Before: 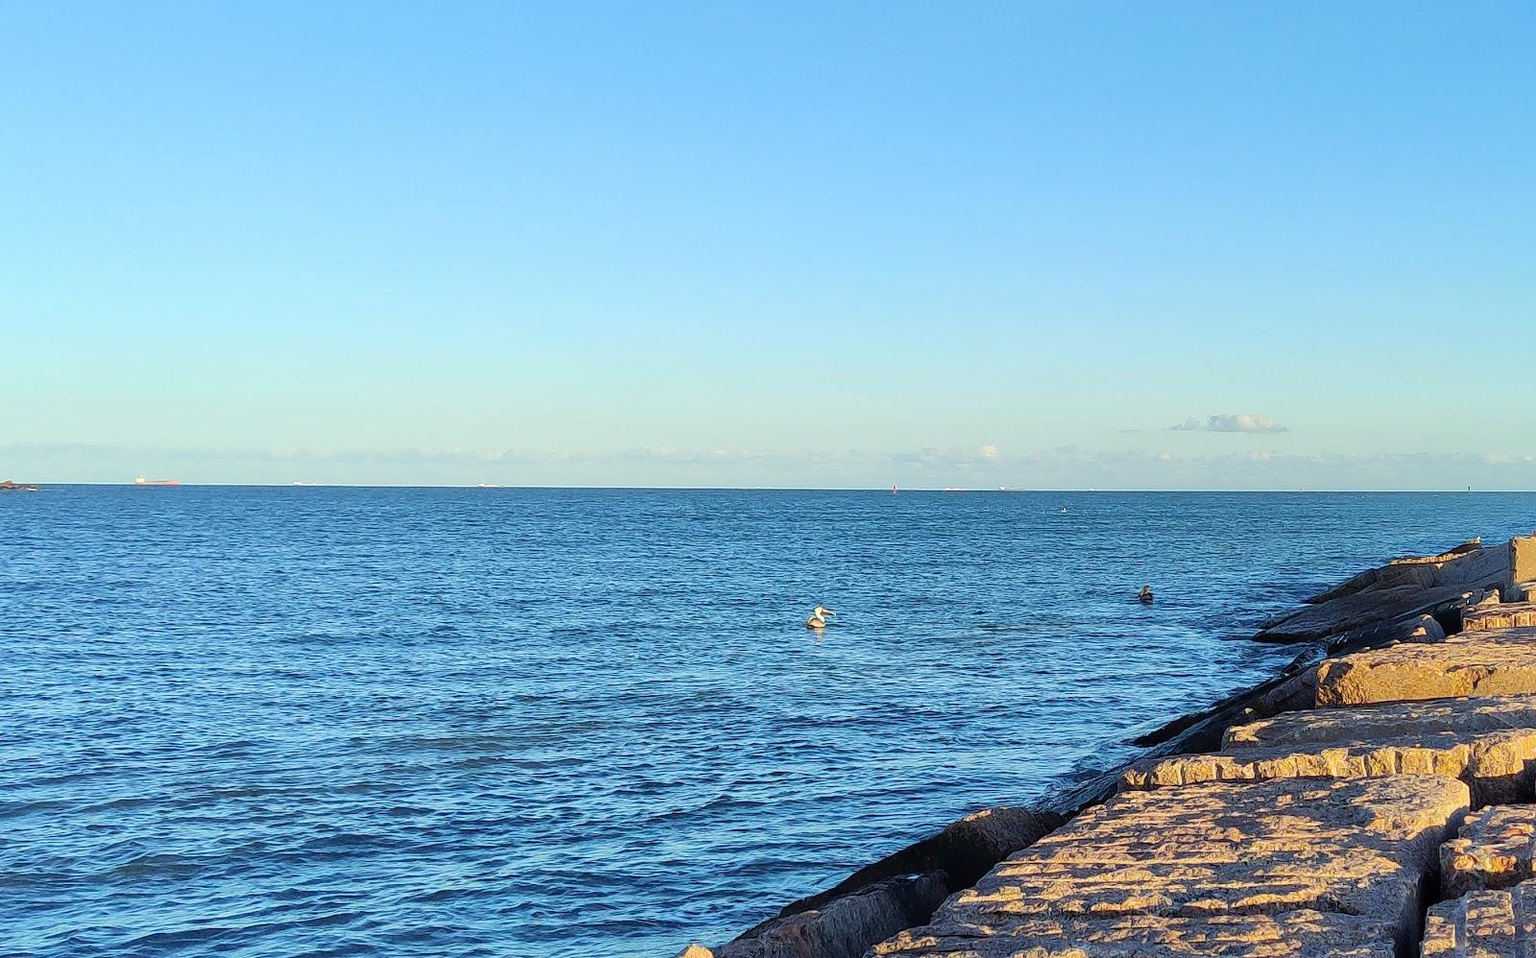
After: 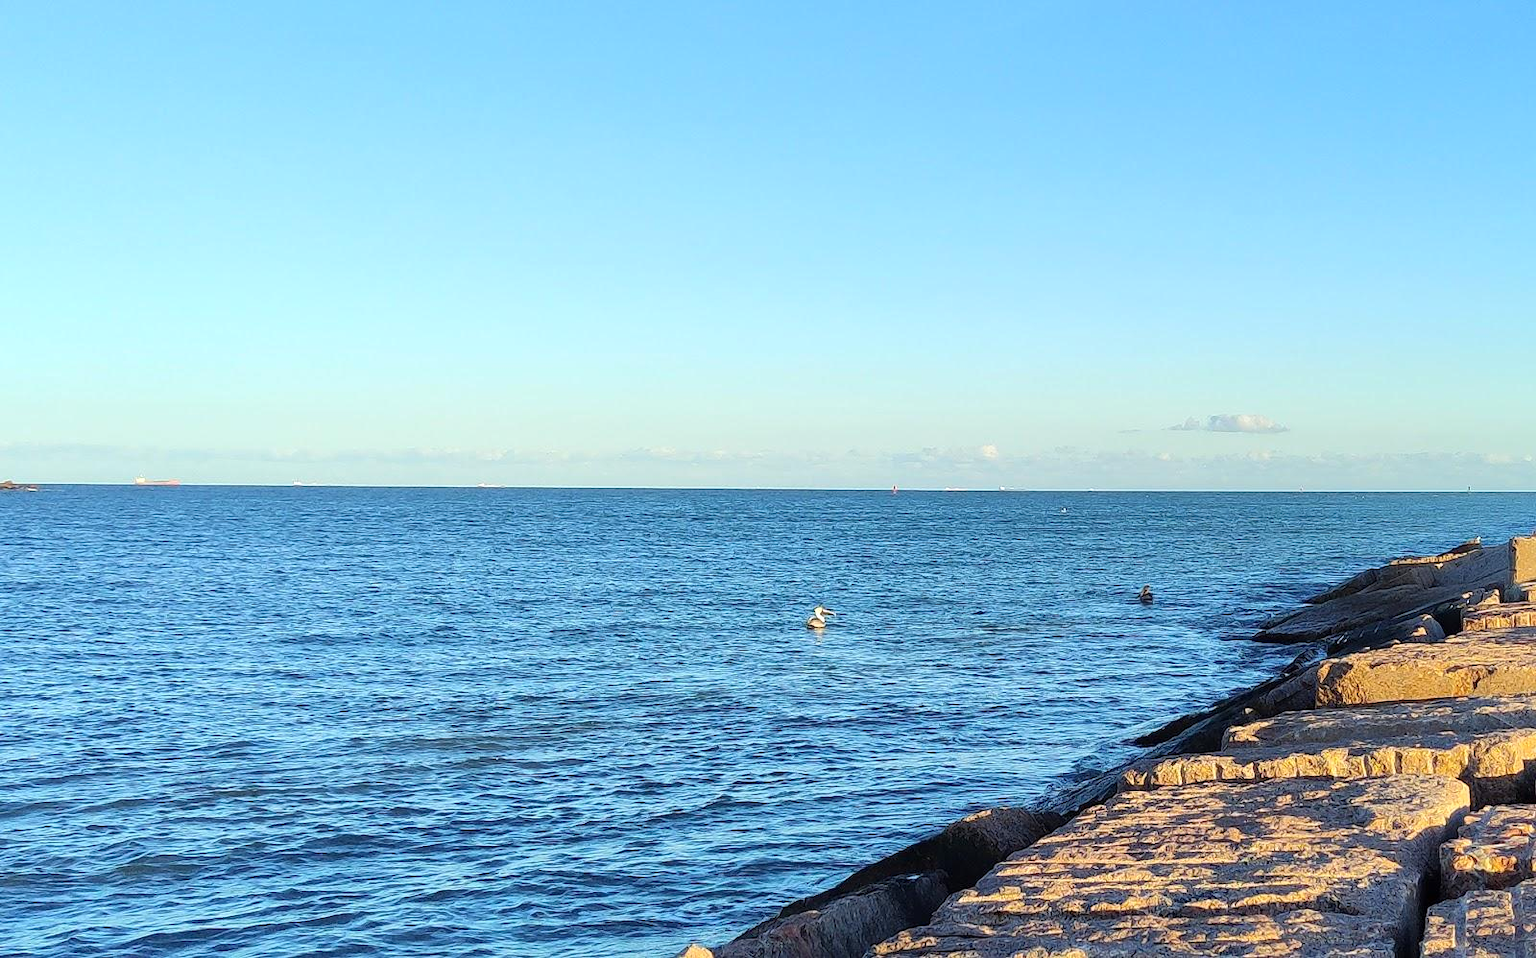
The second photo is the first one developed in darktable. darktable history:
exposure: exposure 0.191 EV, compensate highlight preservation false
tone equalizer: on, module defaults
